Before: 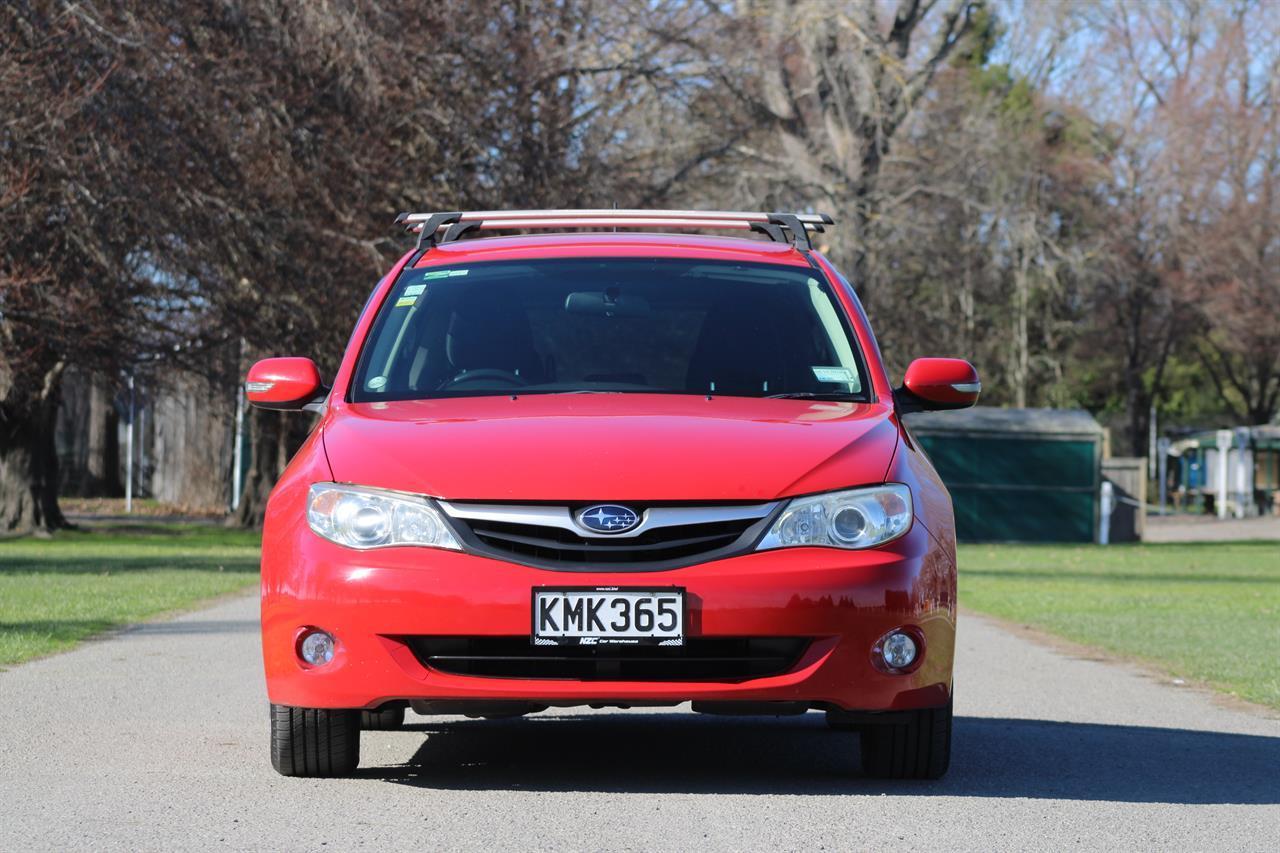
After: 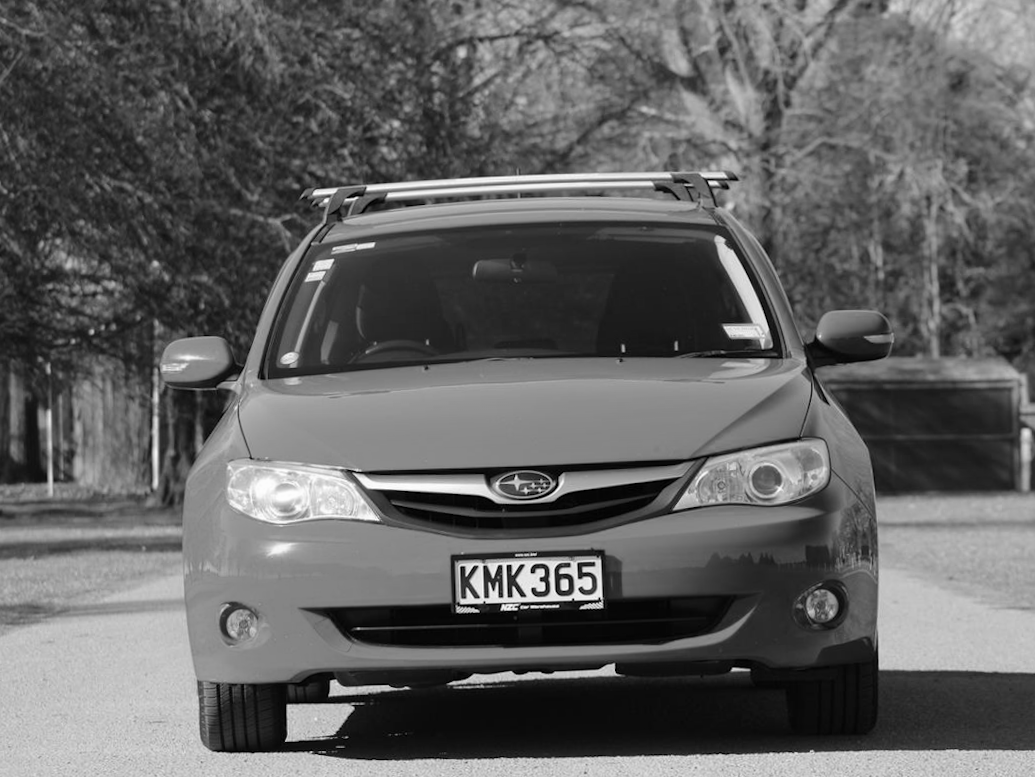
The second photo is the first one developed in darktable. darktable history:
crop and rotate: angle 1°, left 4.281%, top 0.642%, right 11.383%, bottom 2.486%
monochrome: on, module defaults
contrast brightness saturation: contrast 0.04, saturation 0.16
rotate and perspective: rotation -1.32°, lens shift (horizontal) -0.031, crop left 0.015, crop right 0.985, crop top 0.047, crop bottom 0.982
